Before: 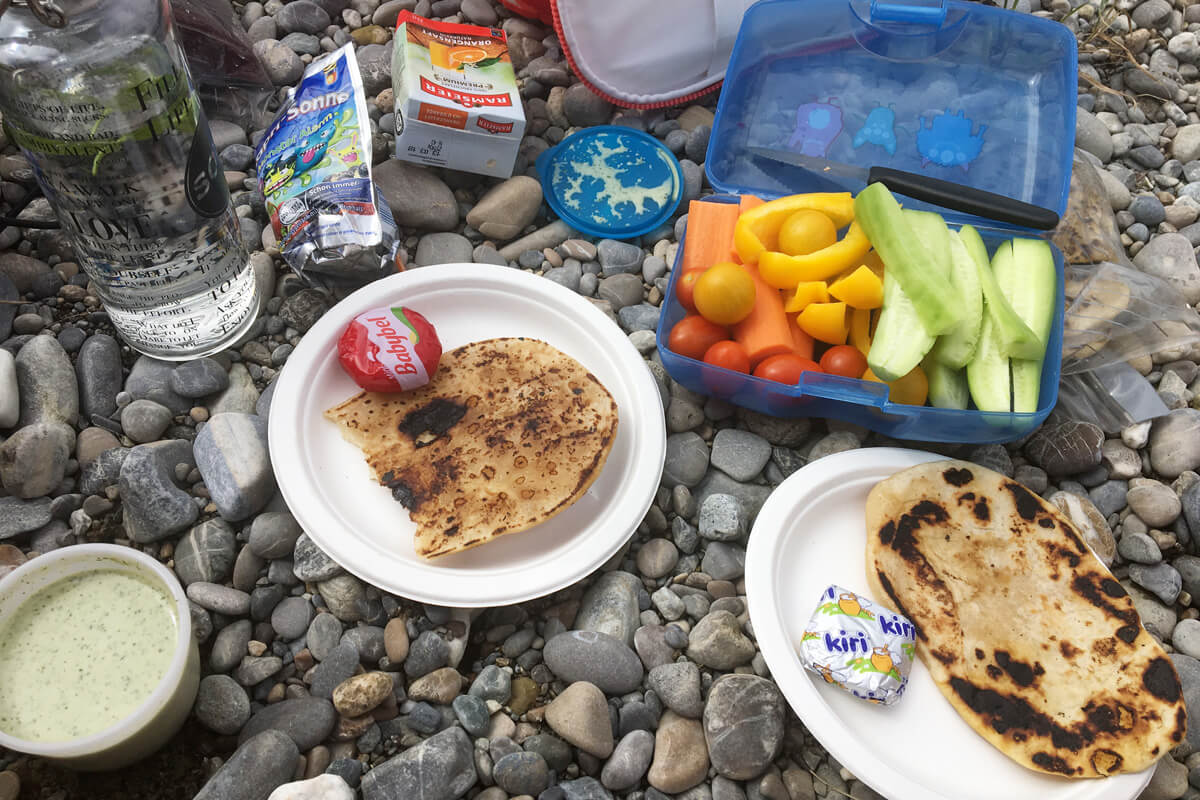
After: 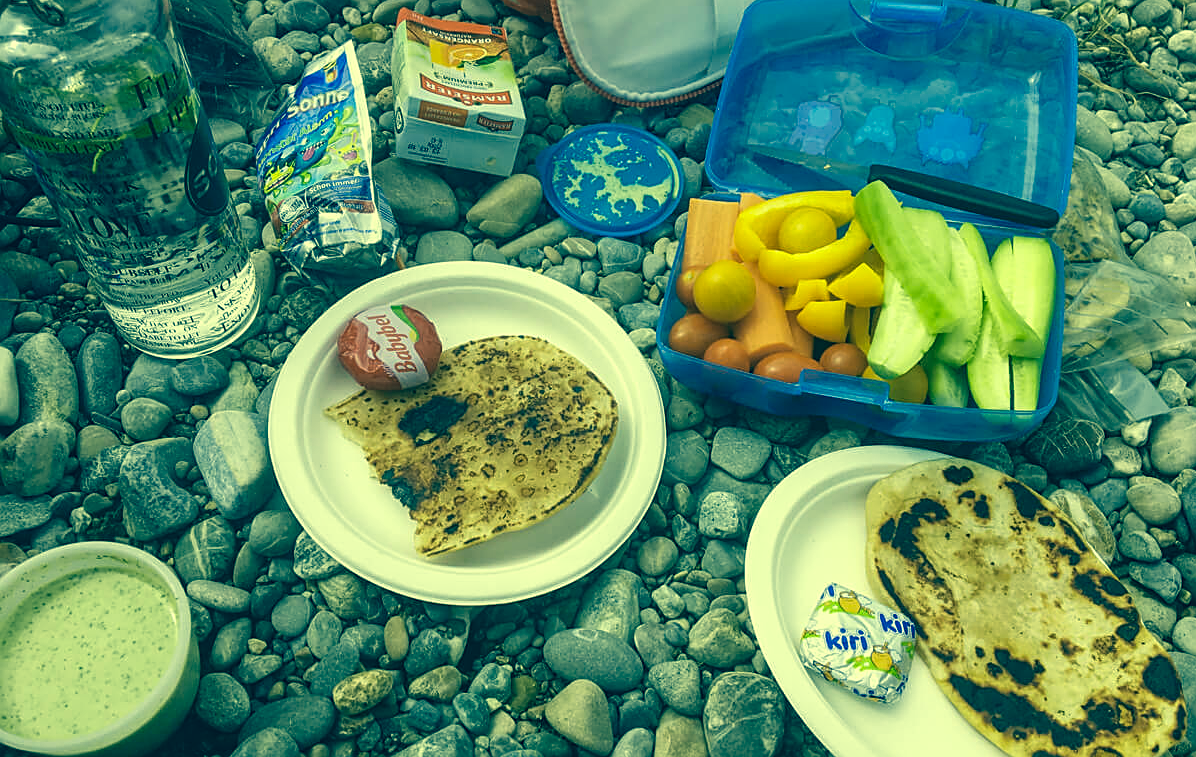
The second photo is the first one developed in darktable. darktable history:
color zones: curves: ch0 [(0, 0.5) (0.143, 0.52) (0.286, 0.5) (0.429, 0.5) (0.571, 0.5) (0.714, 0.5) (0.857, 0.5) (1, 0.5)]; ch1 [(0, 0.489) (0.155, 0.45) (0.286, 0.466) (0.429, 0.5) (0.571, 0.5) (0.714, 0.5) (0.857, 0.5) (1, 0.489)], mix 42.77%
sharpen: on, module defaults
crop: top 0.267%, right 0.26%, bottom 5.024%
color correction: highlights a* -16.01, highlights b* 39.93, shadows a* -39.47, shadows b* -26.9
local contrast: on, module defaults
